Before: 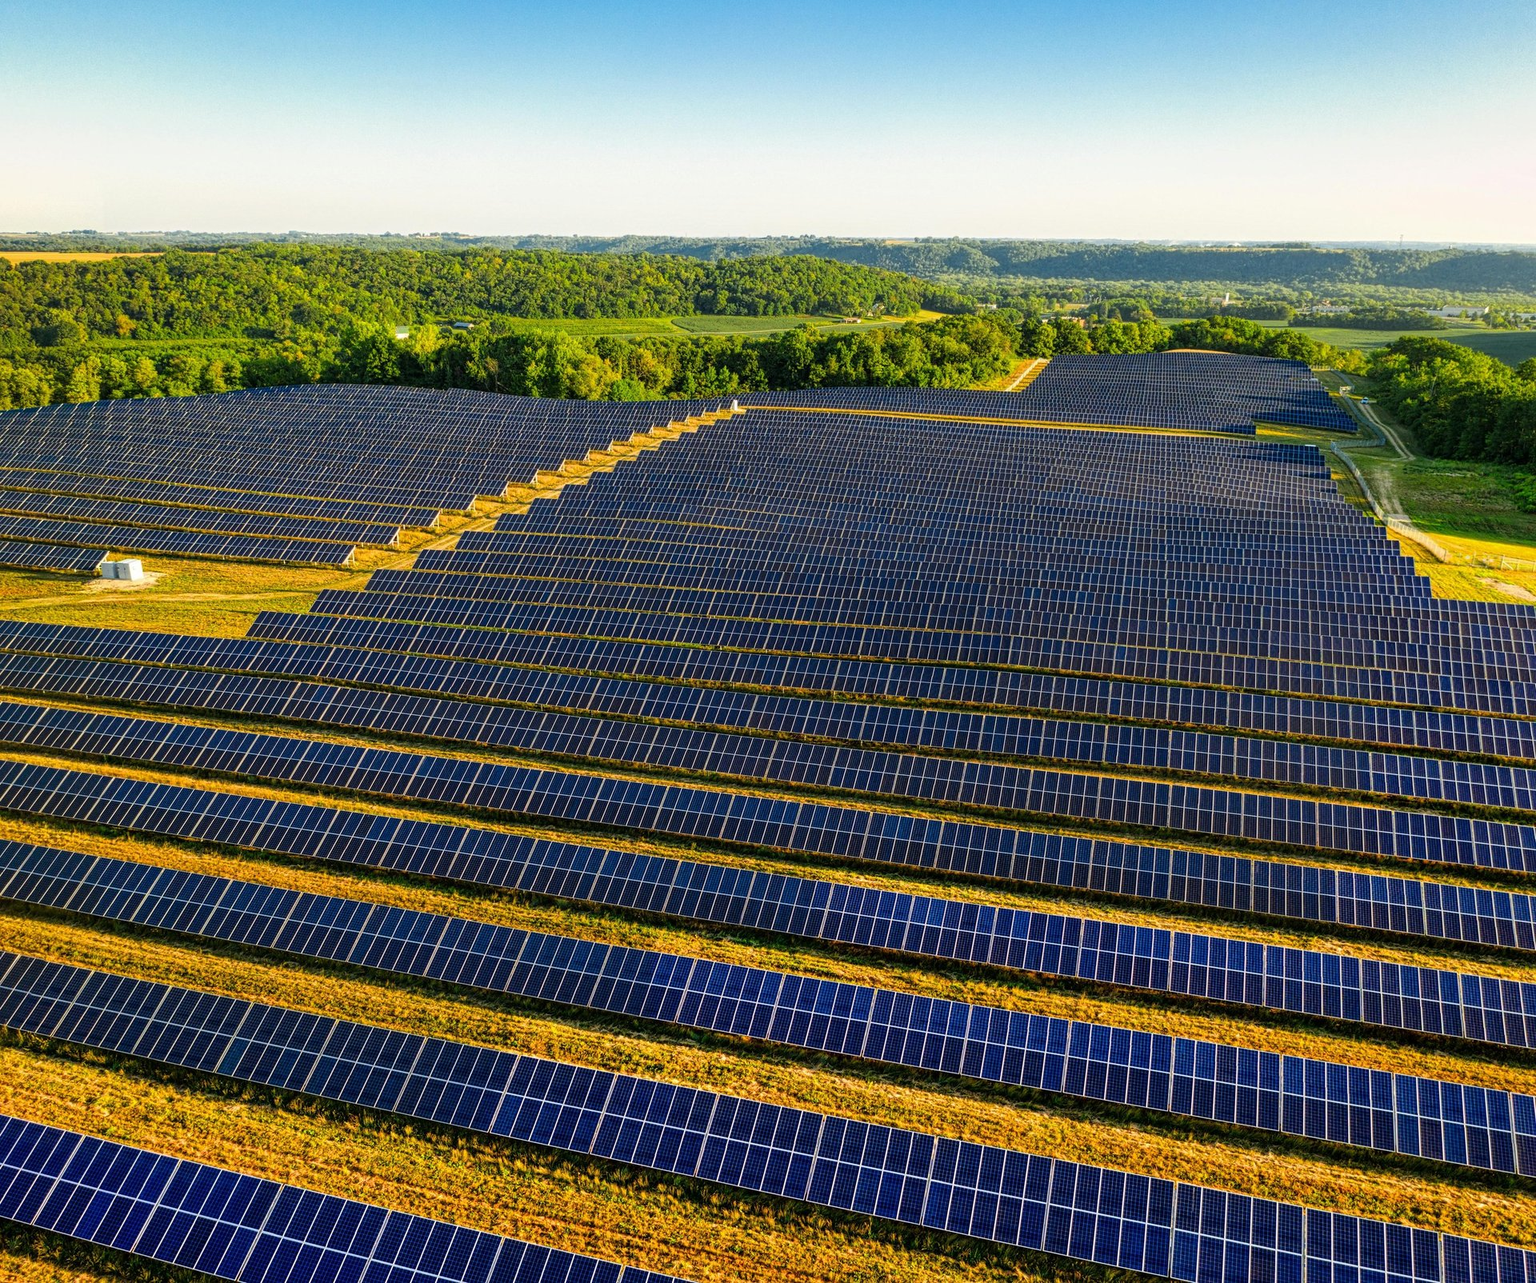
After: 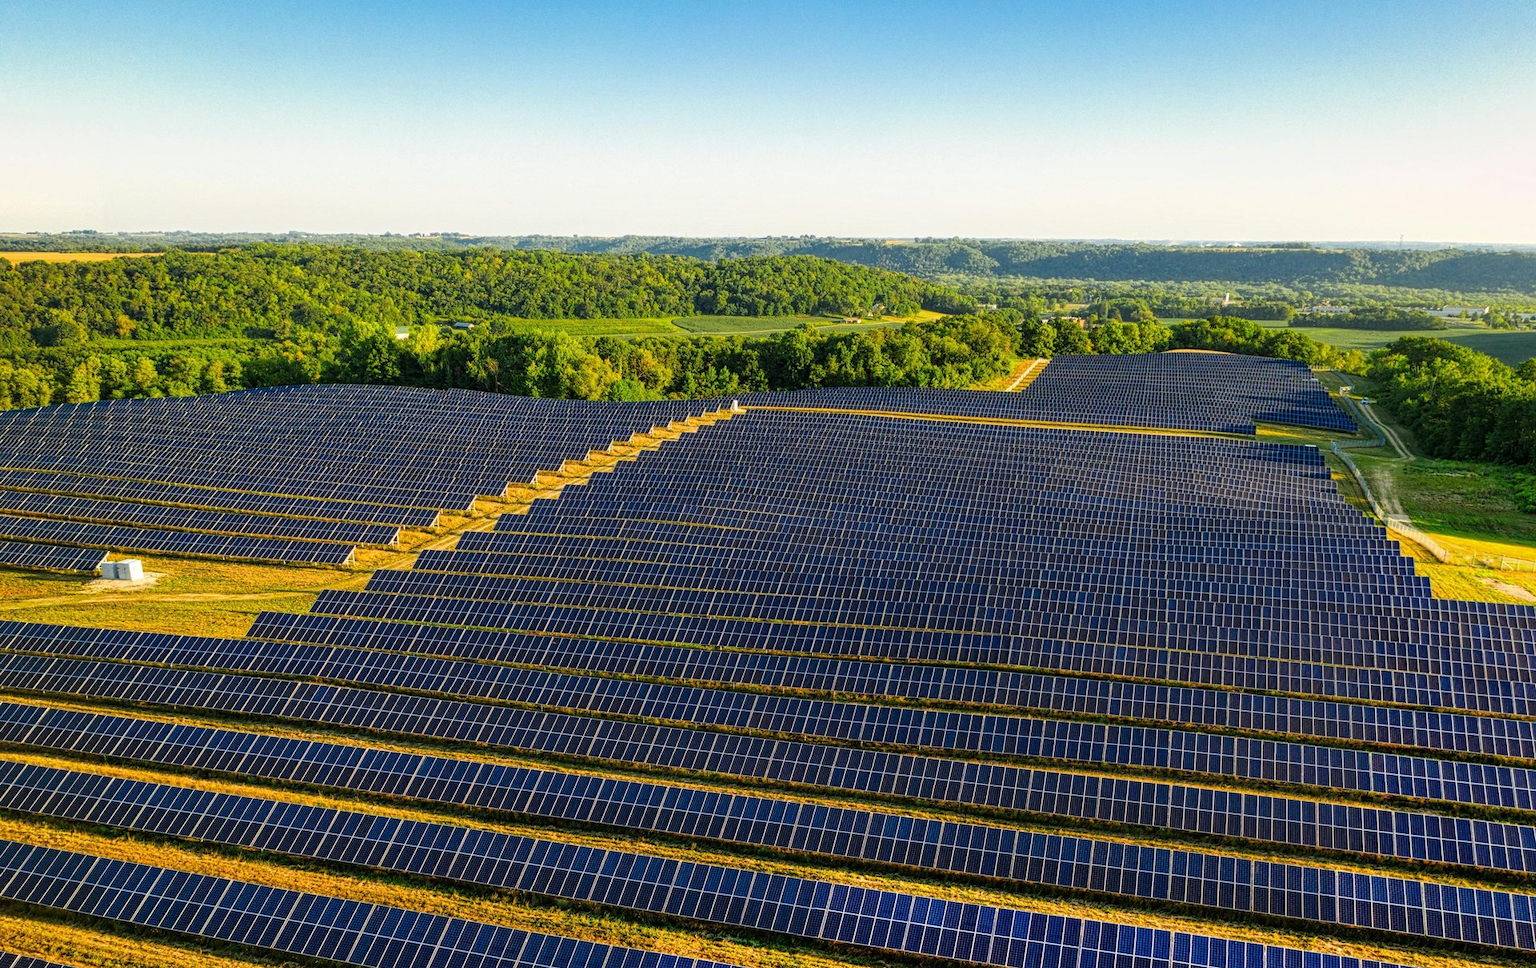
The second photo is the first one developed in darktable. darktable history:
crop: bottom 24.535%
